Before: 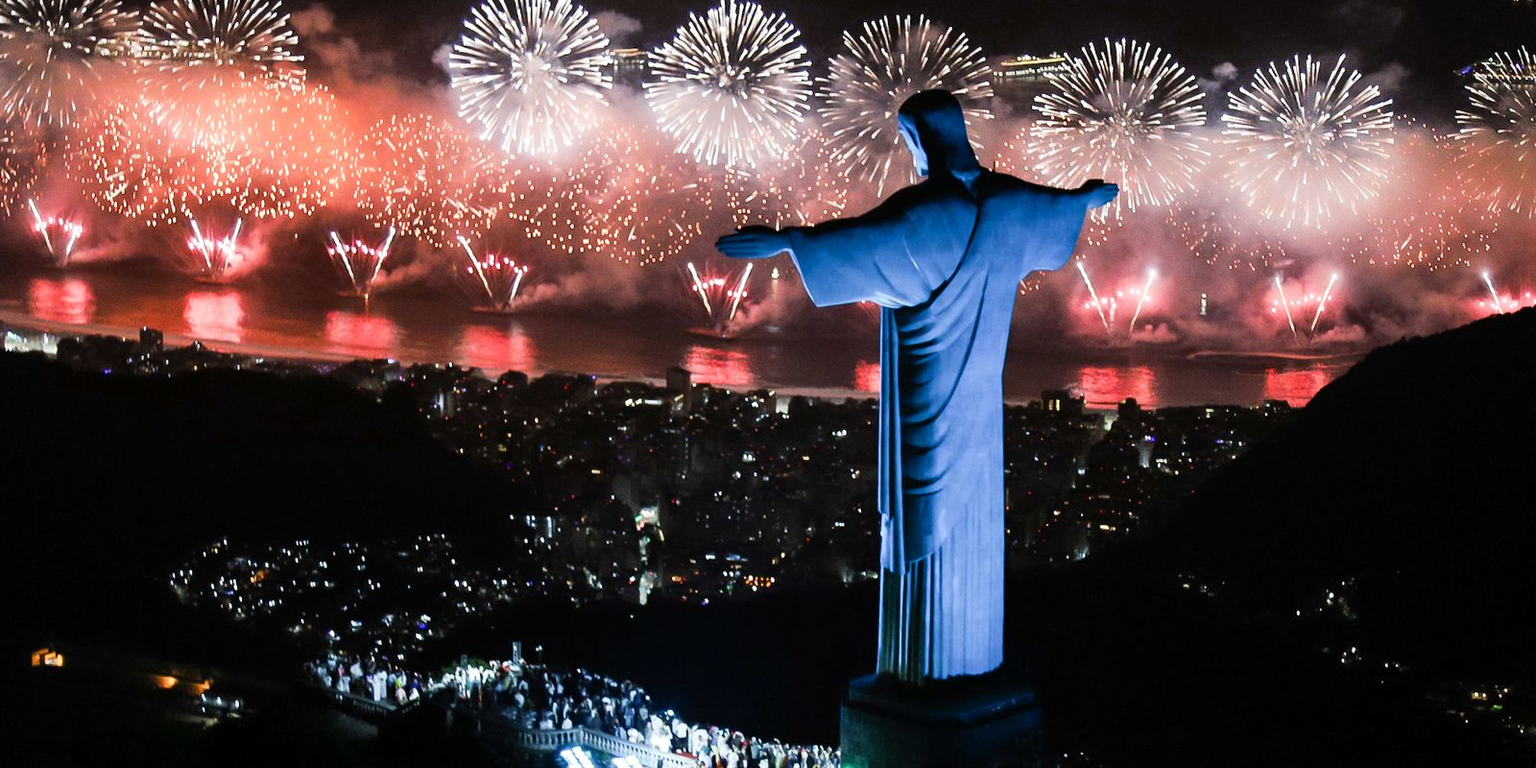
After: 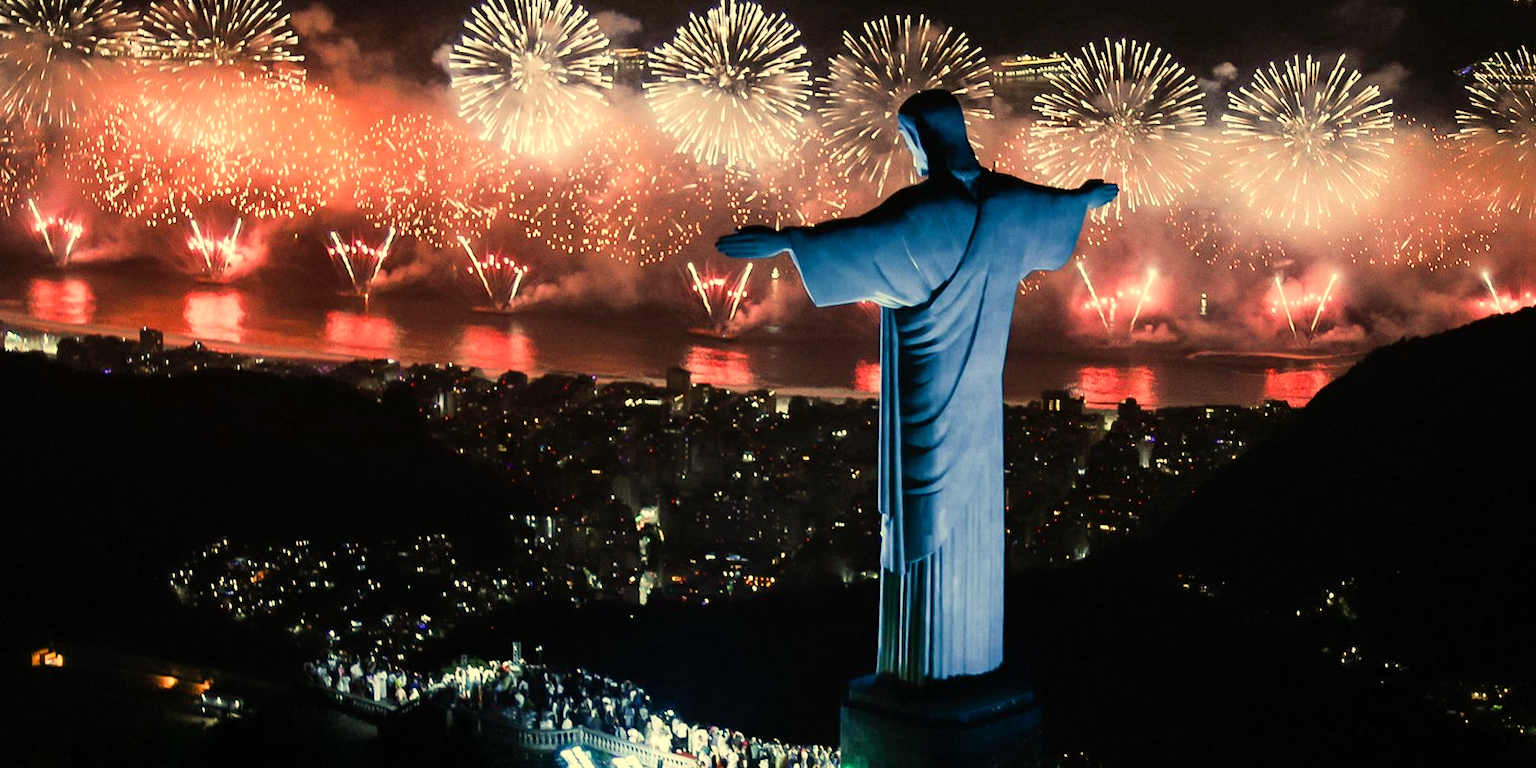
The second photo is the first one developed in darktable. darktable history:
white balance: red 1.08, blue 0.791
velvia: strength 10%
